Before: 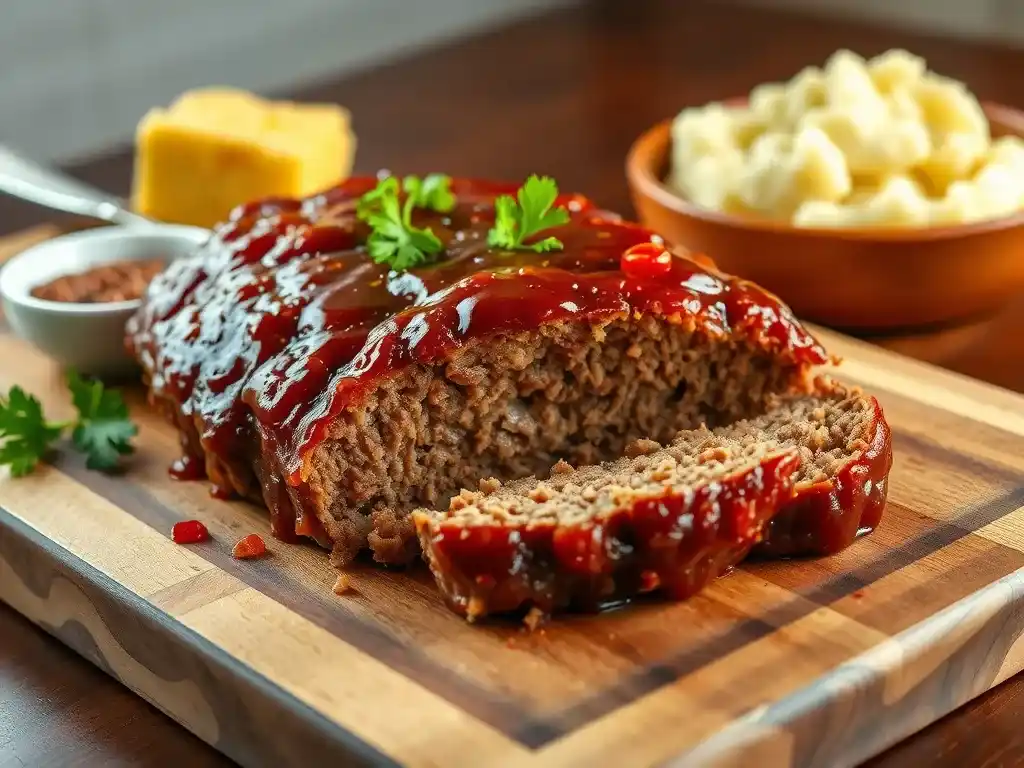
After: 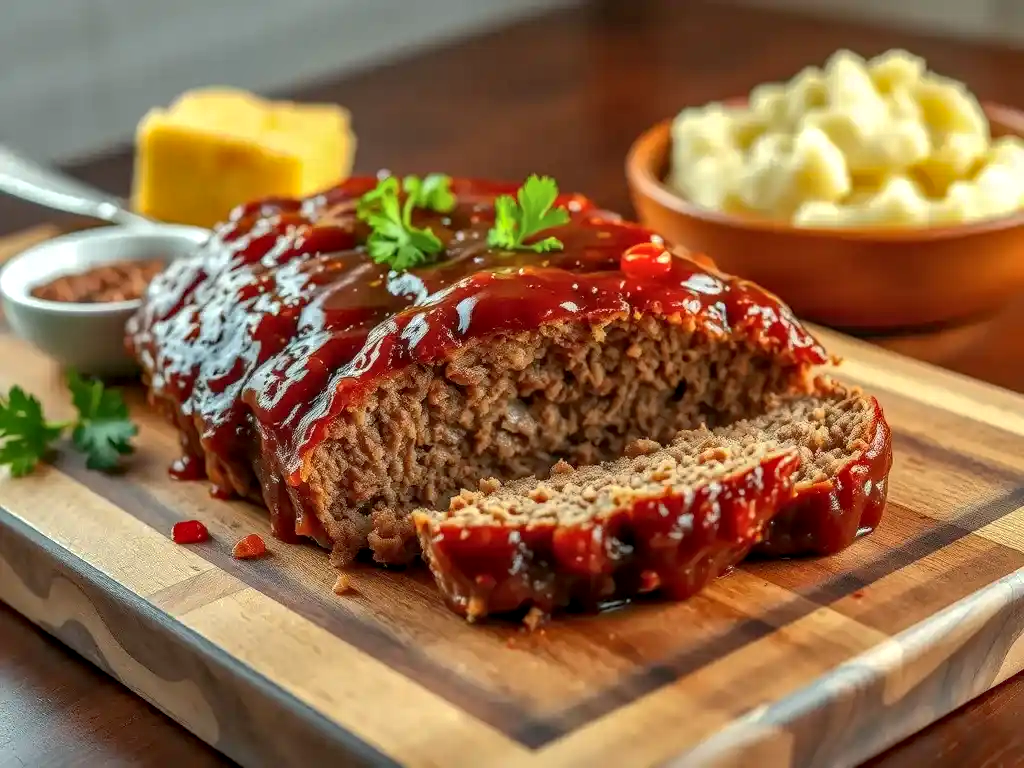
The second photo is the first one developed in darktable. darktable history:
shadows and highlights: on, module defaults
tone equalizer: on, module defaults
rotate and perspective: automatic cropping original format, crop left 0, crop top 0
local contrast: highlights 35%, detail 135%
